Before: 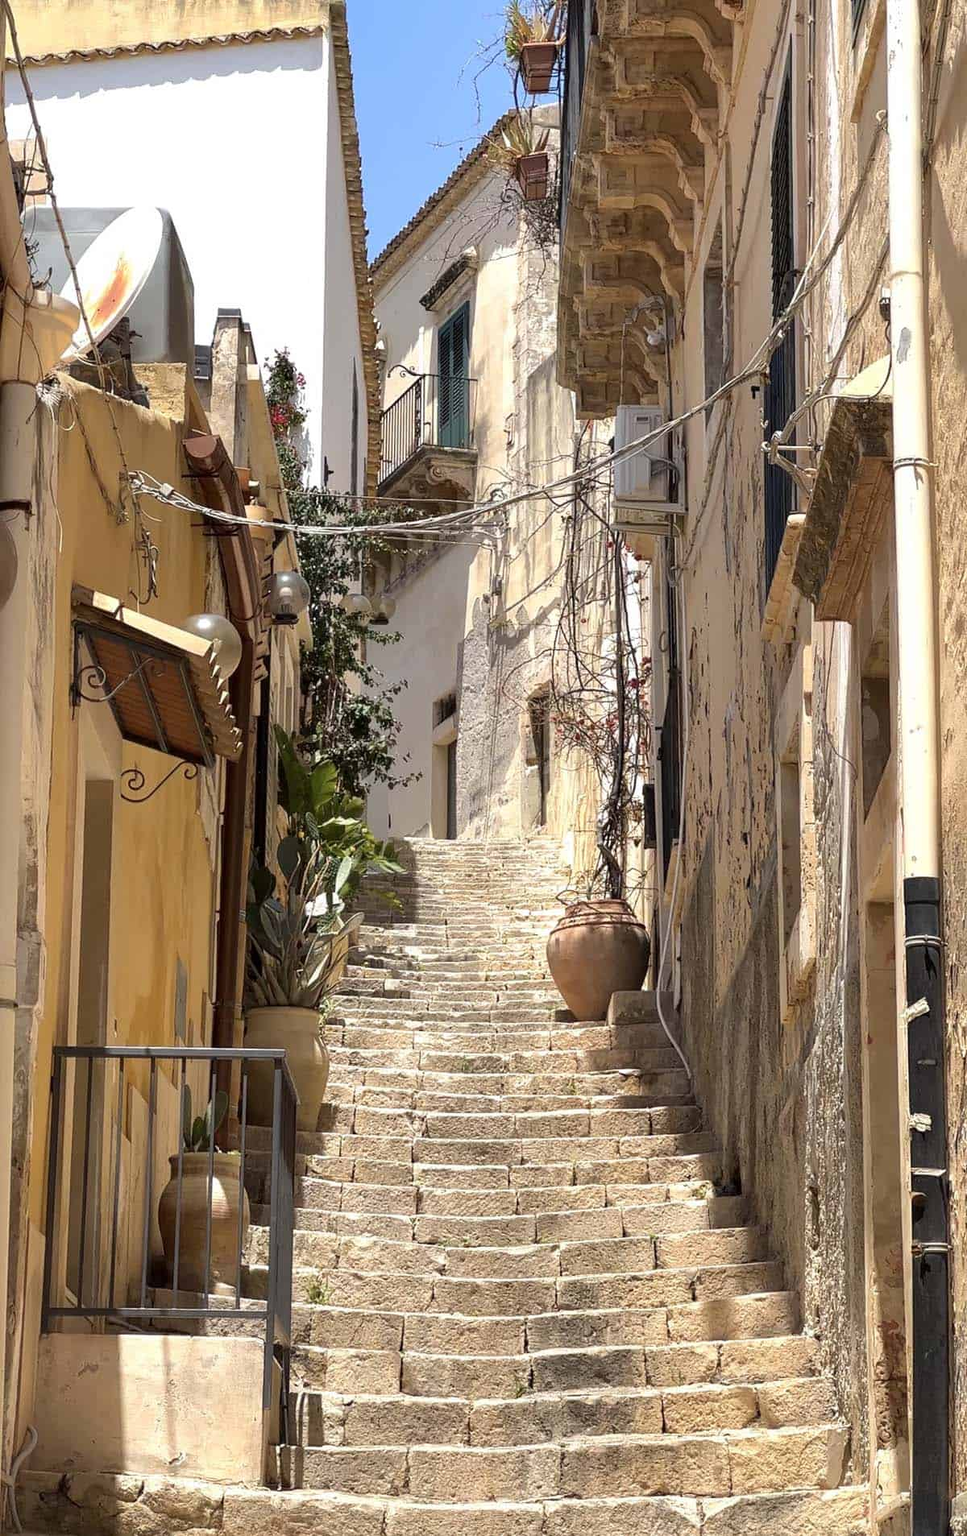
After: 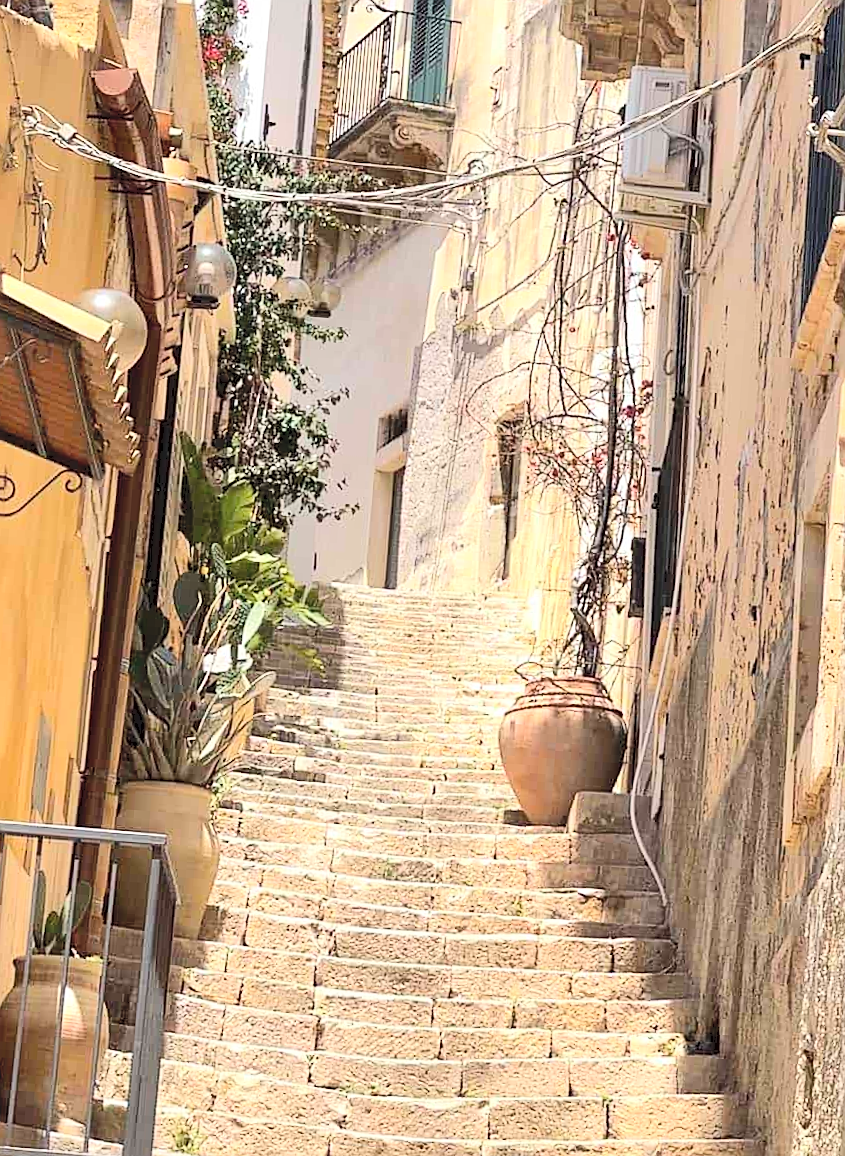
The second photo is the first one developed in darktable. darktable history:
sharpen: on, module defaults
crop and rotate: angle -3.94°, left 9.797%, top 20.78%, right 12.256%, bottom 12.086%
tone curve: curves: ch0 [(0, 0) (0.003, 0.072) (0.011, 0.077) (0.025, 0.082) (0.044, 0.094) (0.069, 0.106) (0.1, 0.125) (0.136, 0.145) (0.177, 0.173) (0.224, 0.216) (0.277, 0.281) (0.335, 0.356) (0.399, 0.436) (0.468, 0.53) (0.543, 0.629) (0.623, 0.724) (0.709, 0.808) (0.801, 0.88) (0.898, 0.941) (1, 1)], color space Lab, independent channels, preserve colors none
contrast brightness saturation: contrast 0.103, brightness 0.296, saturation 0.141
shadows and highlights: shadows 36.19, highlights -27.39, soften with gaussian
